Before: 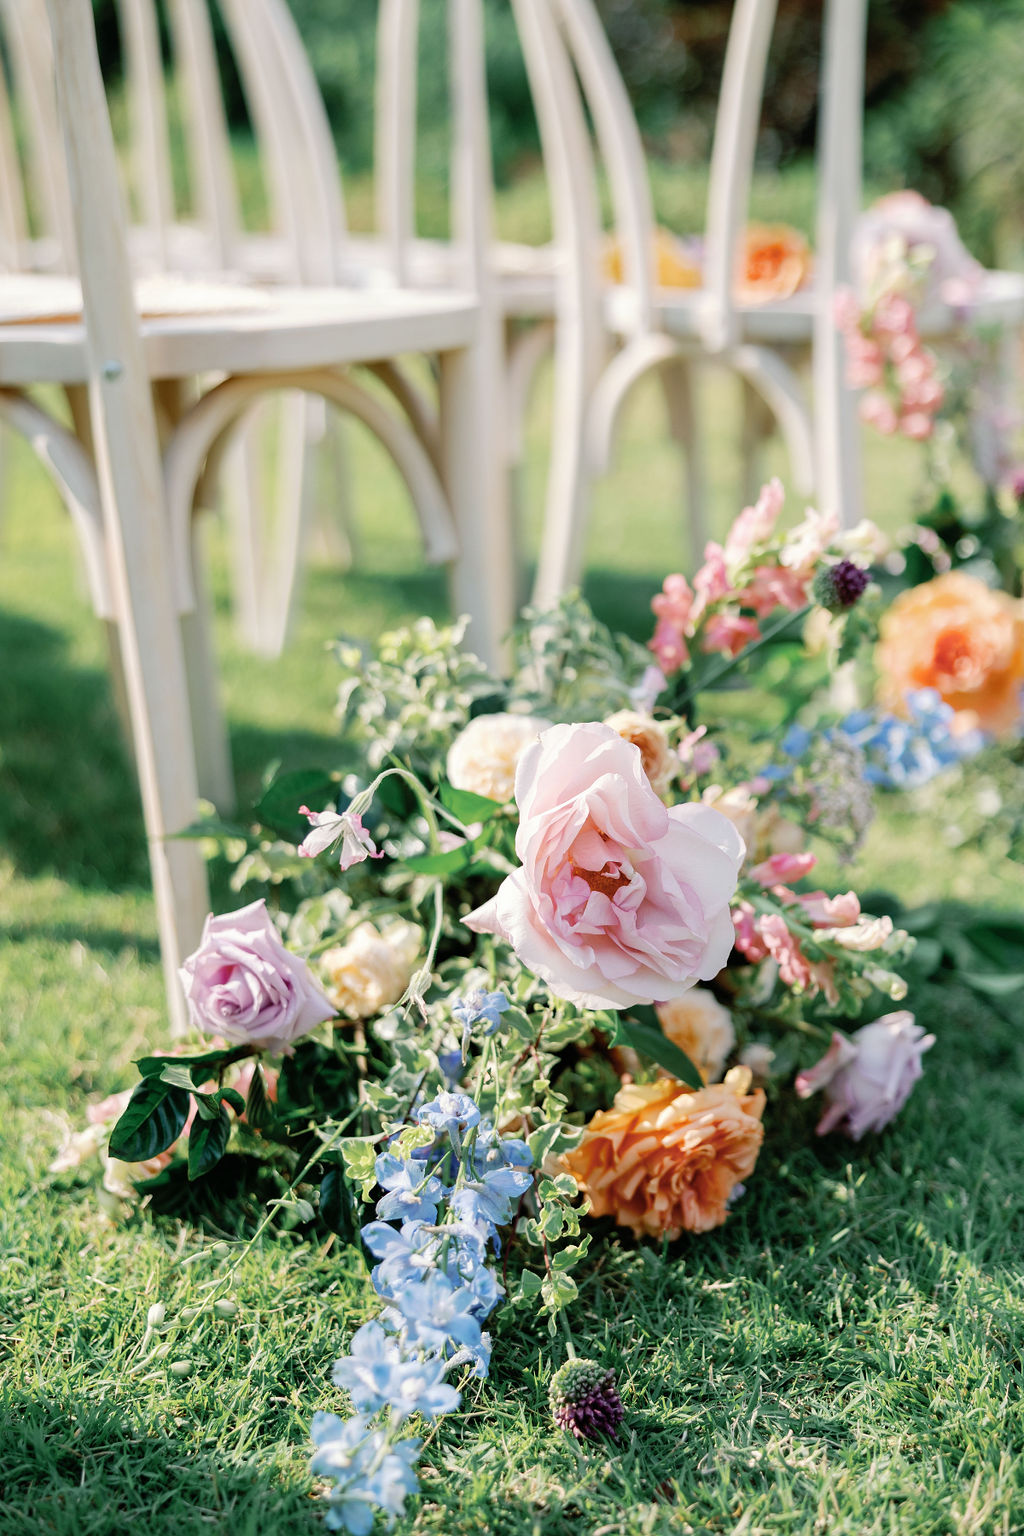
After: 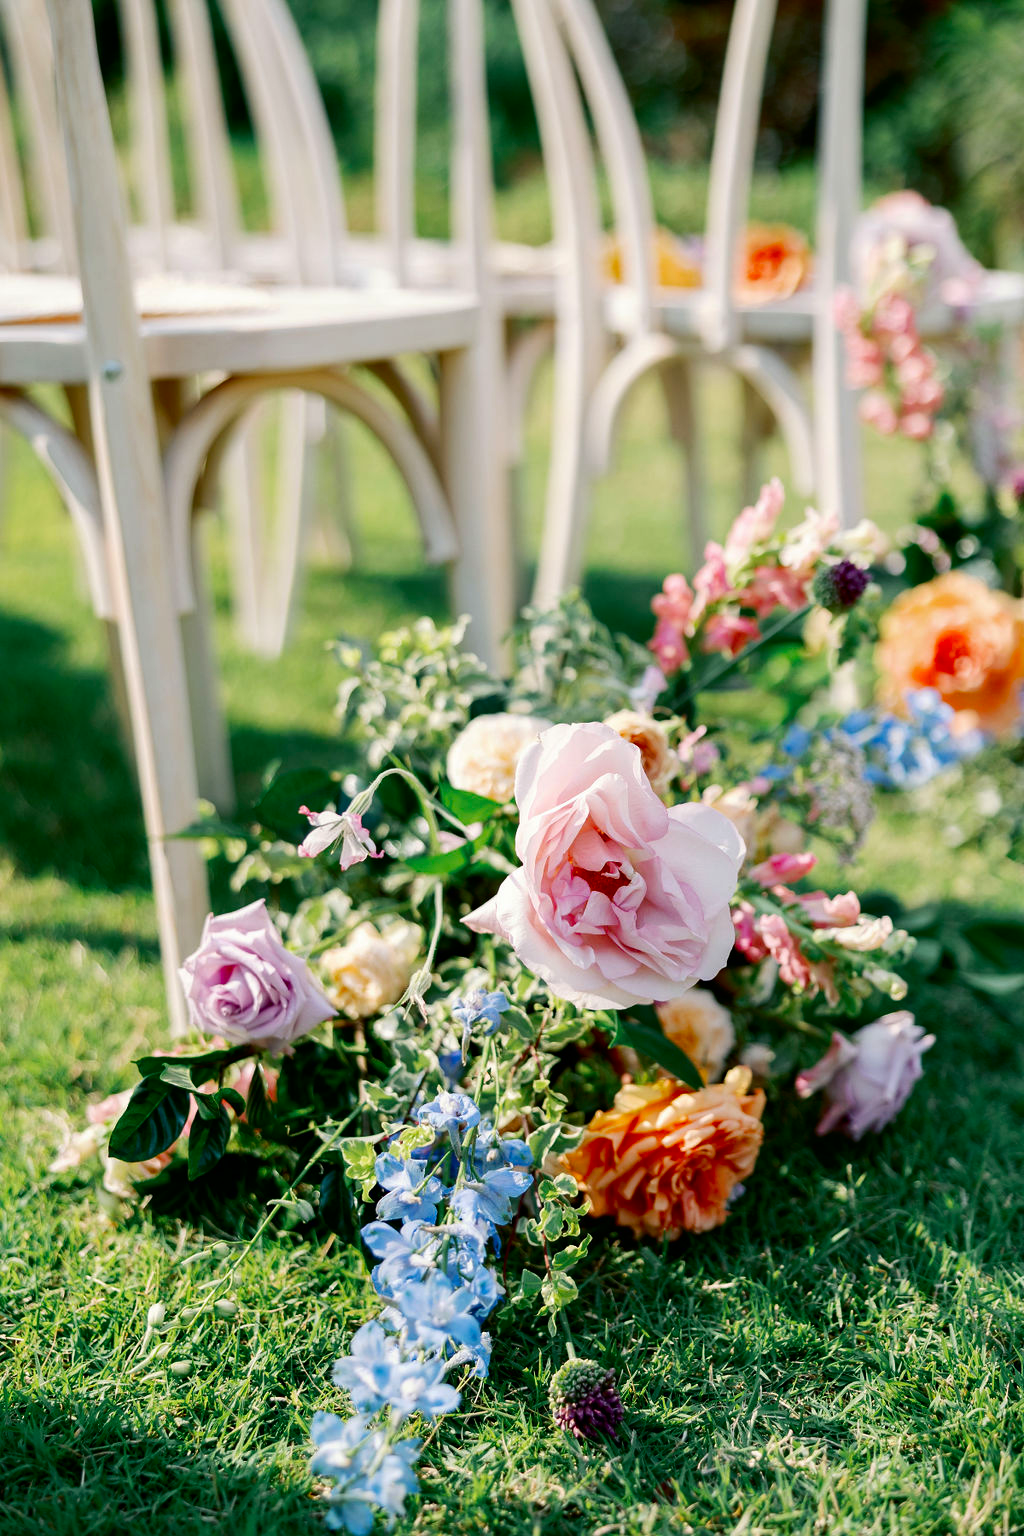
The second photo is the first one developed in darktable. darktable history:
contrast brightness saturation: contrast 0.12, brightness -0.12, saturation 0.2
vibrance: vibrance 50%
